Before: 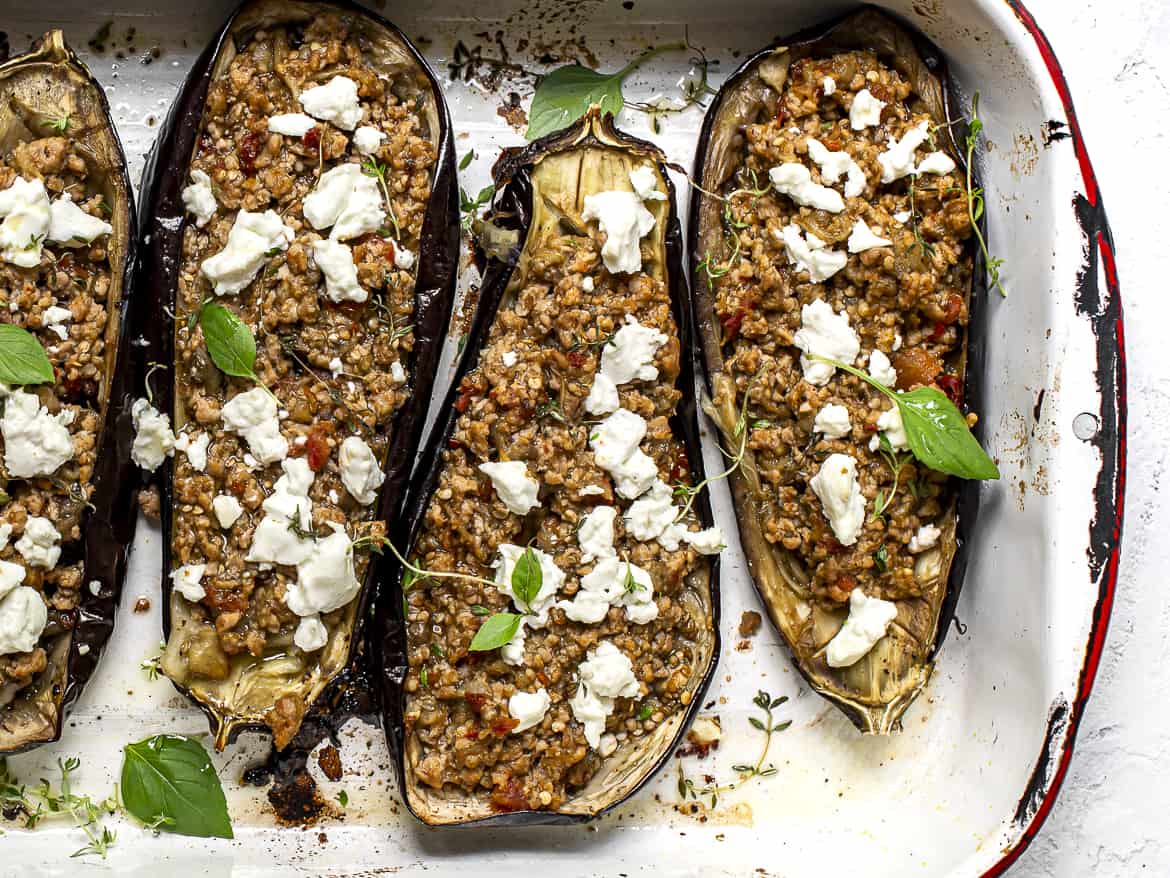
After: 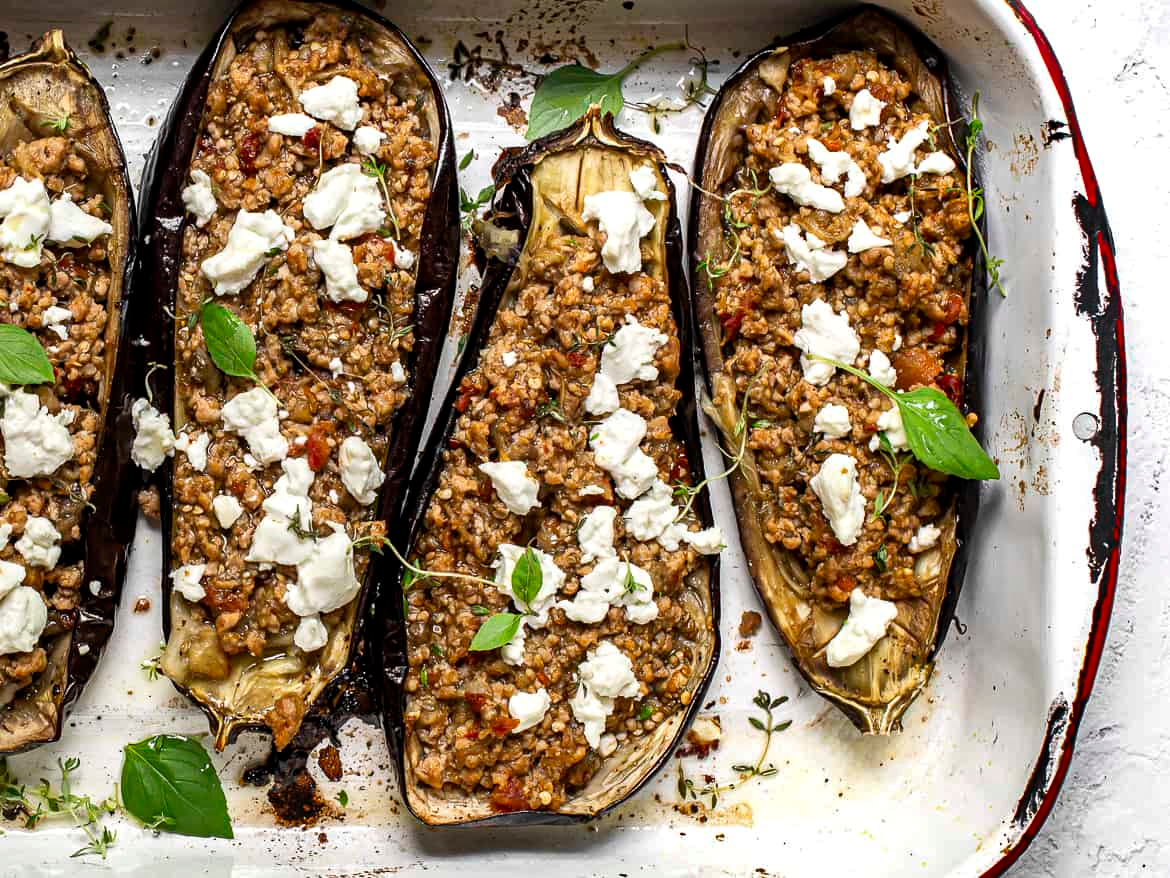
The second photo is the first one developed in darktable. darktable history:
tone equalizer: edges refinement/feathering 500, mask exposure compensation -1.57 EV, preserve details no
shadows and highlights: white point adjustment 0.043, soften with gaussian
